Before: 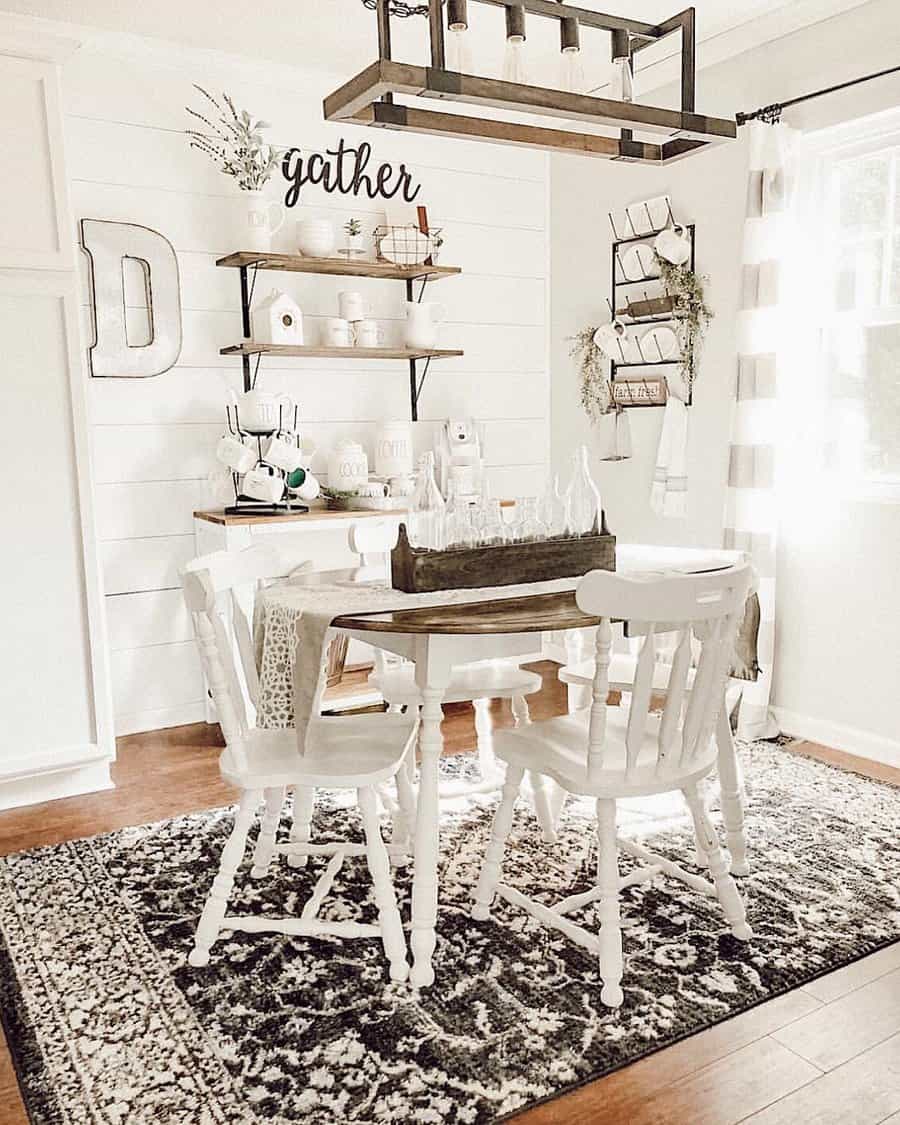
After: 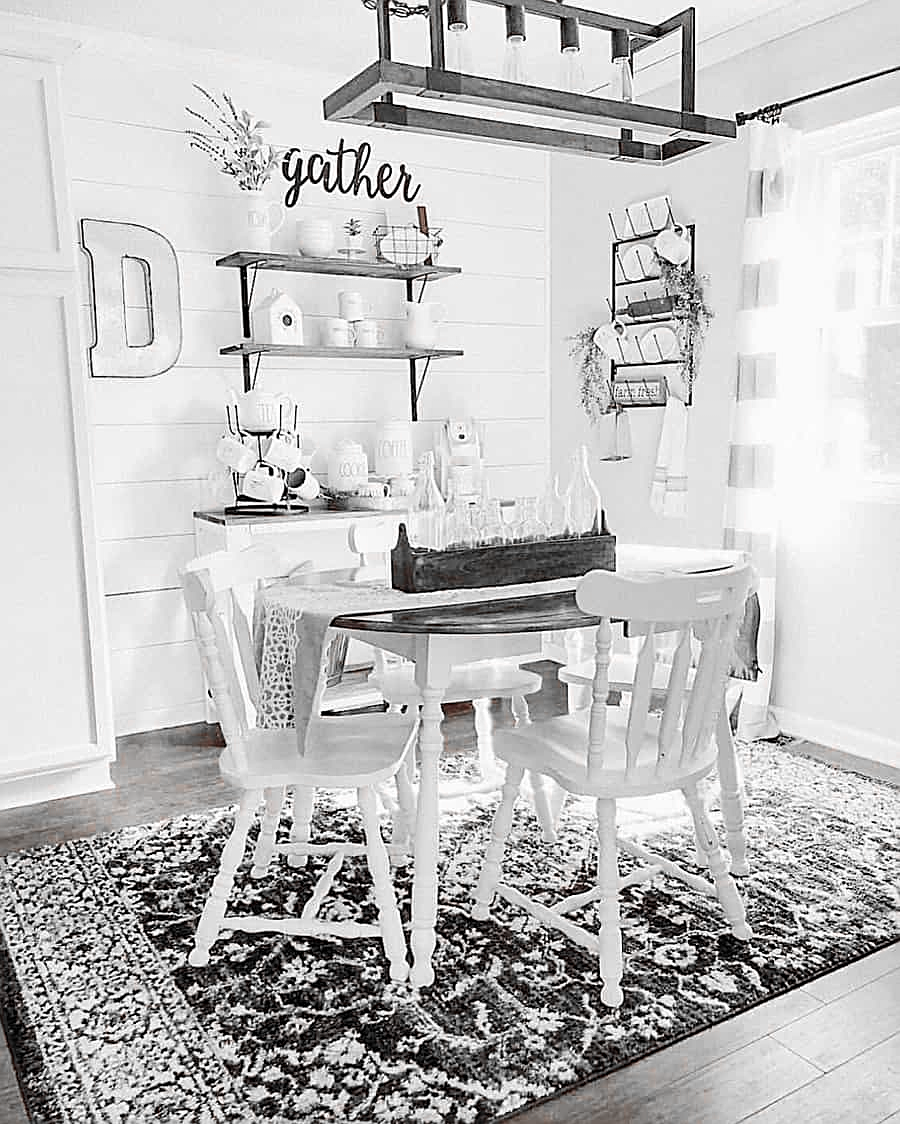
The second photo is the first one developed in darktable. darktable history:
sharpen: on, module defaults
crop: bottom 0.055%
color zones: curves: ch1 [(0, 0.006) (0.094, 0.285) (0.171, 0.001) (0.429, 0.001) (0.571, 0.003) (0.714, 0.004) (0.857, 0.004) (1, 0.006)]
